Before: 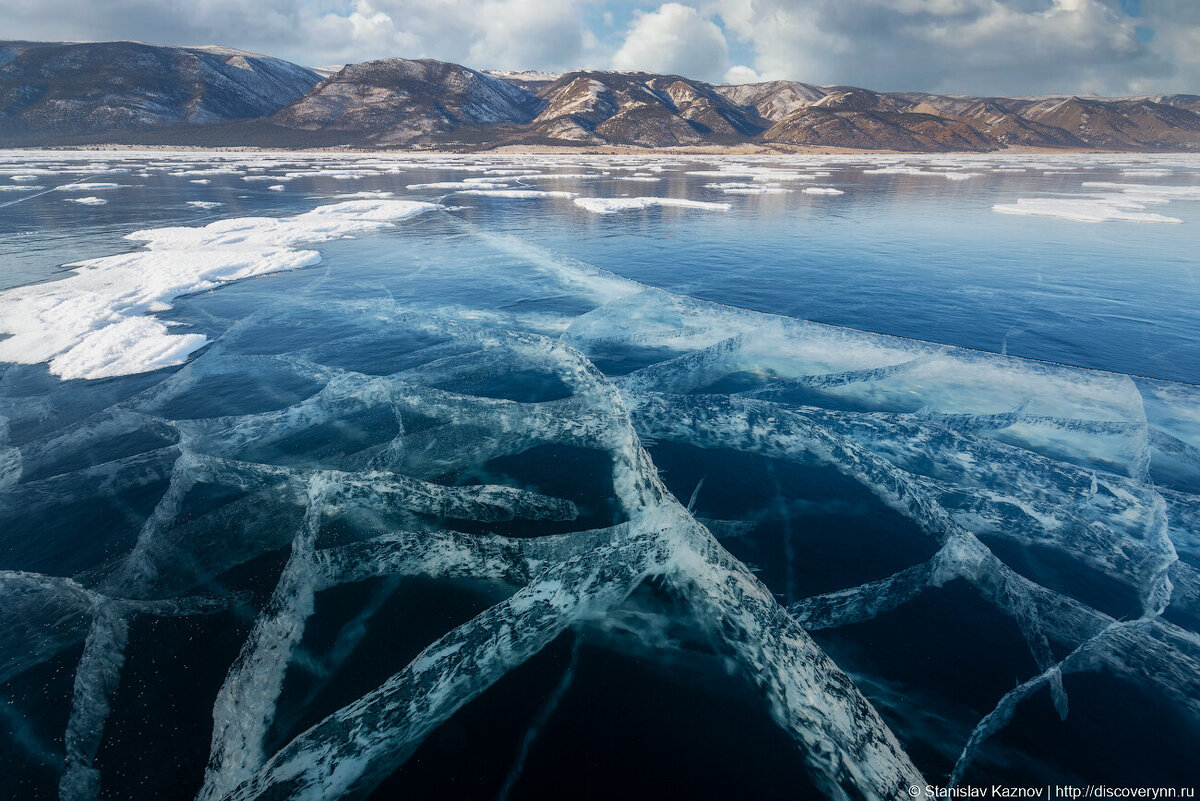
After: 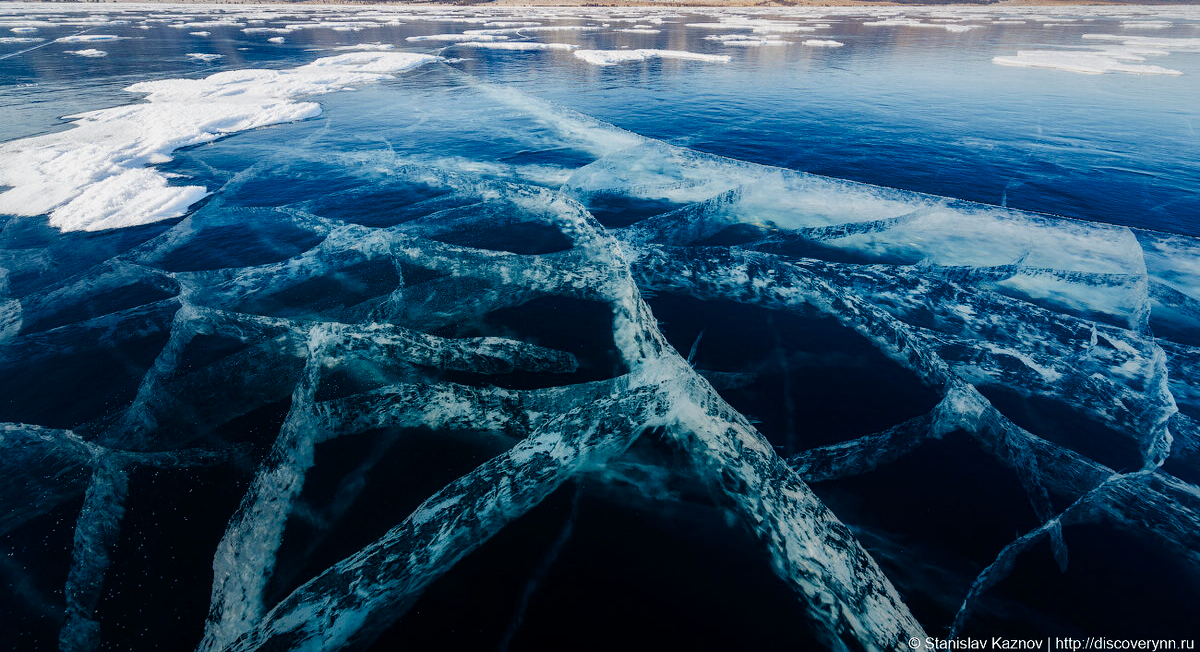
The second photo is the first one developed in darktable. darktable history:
sharpen: radius 2.905, amount 0.883, threshold 47.072
color balance rgb: perceptual saturation grading › global saturation 0.279%, perceptual saturation grading › highlights -16.672%, perceptual saturation grading › mid-tones 33.005%, perceptual saturation grading › shadows 50.469%, global vibrance 15.999%, saturation formula JzAzBz (2021)
crop and rotate: top 18.496%
